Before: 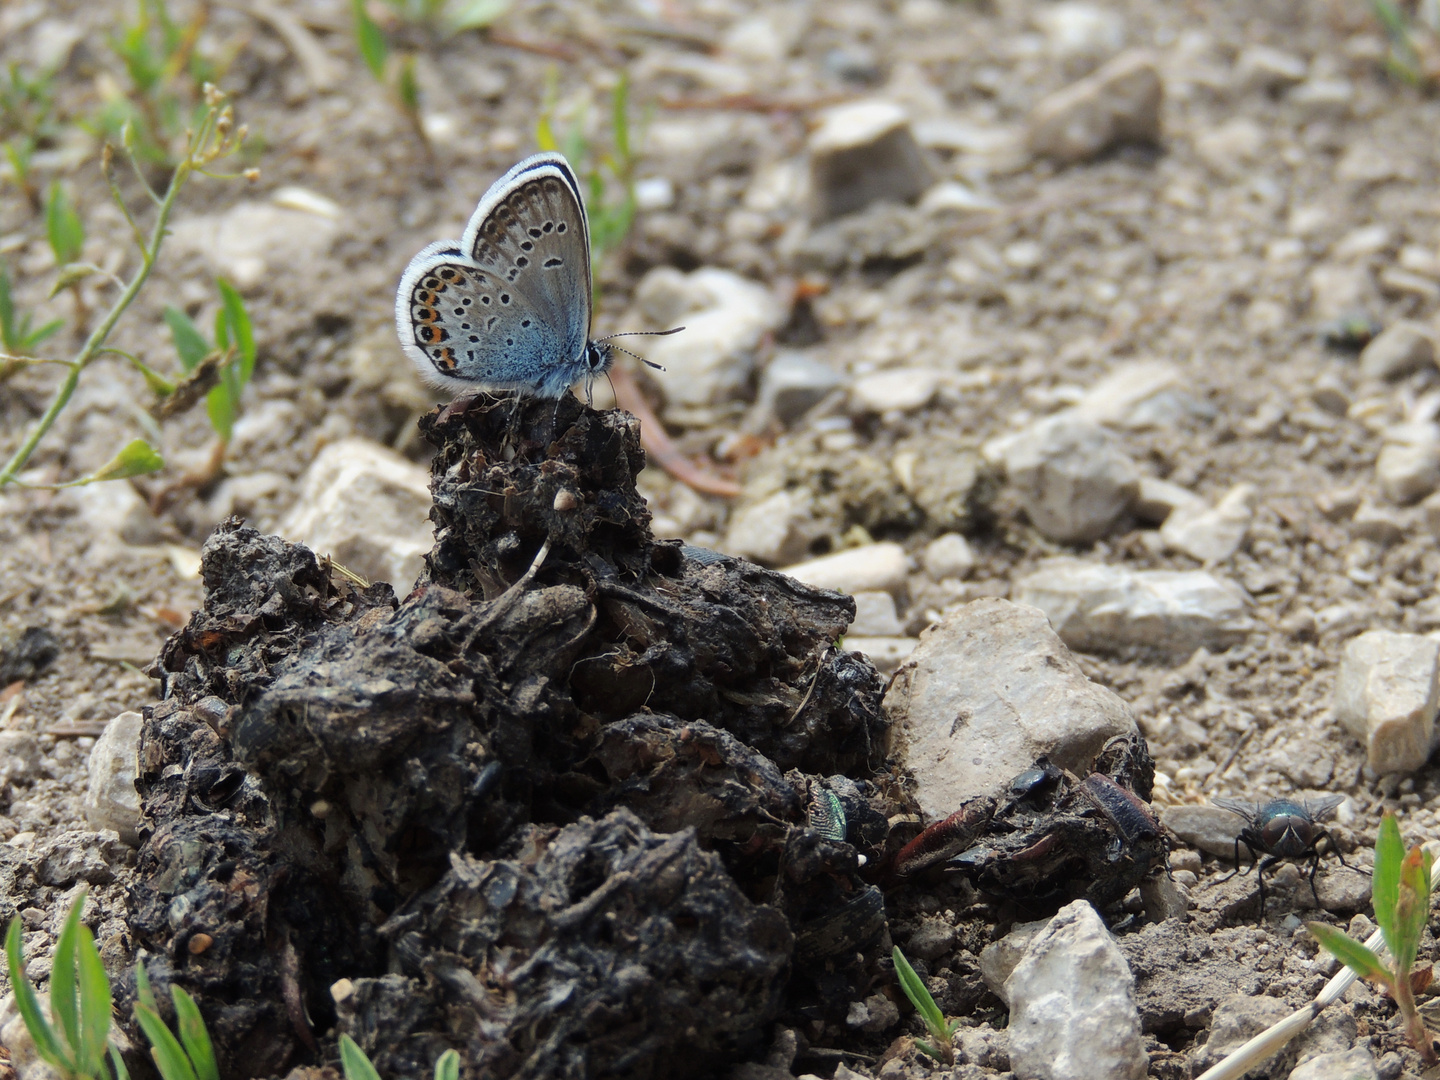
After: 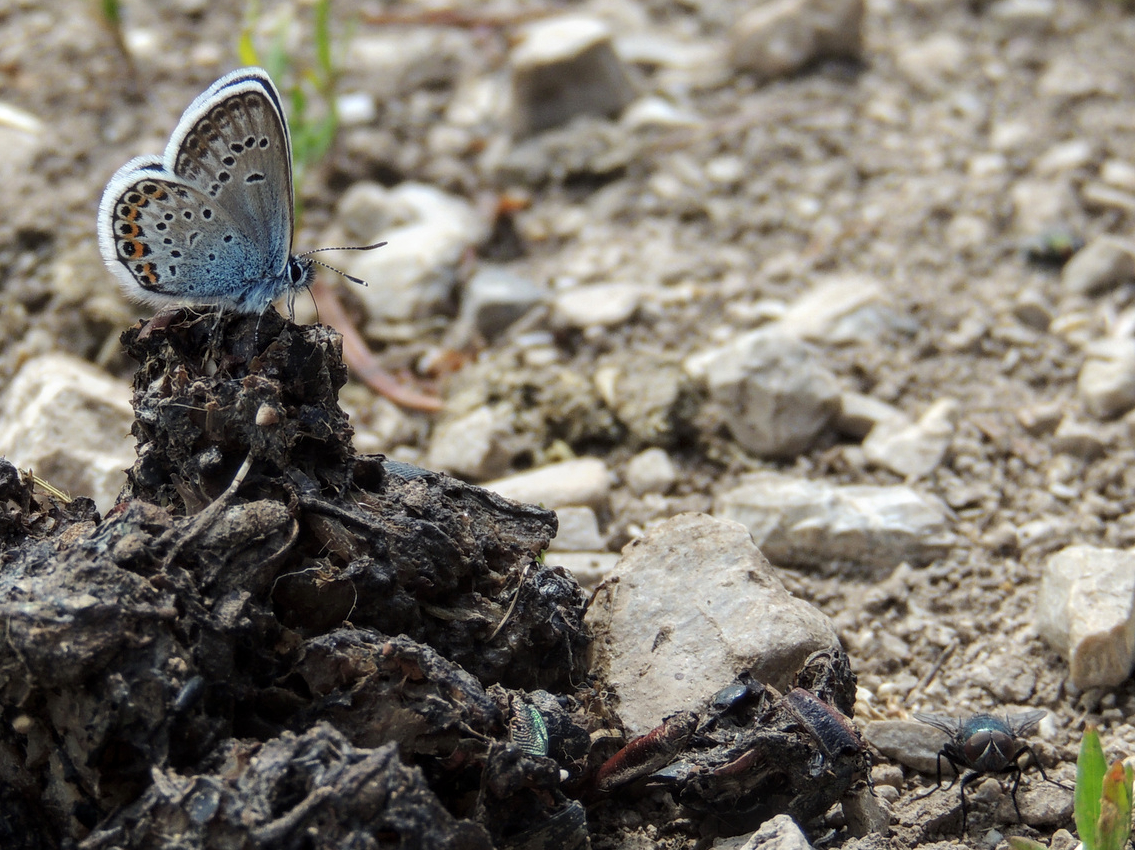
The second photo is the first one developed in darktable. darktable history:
crop and rotate: left 20.74%, top 7.912%, right 0.375%, bottom 13.378%
local contrast: on, module defaults
